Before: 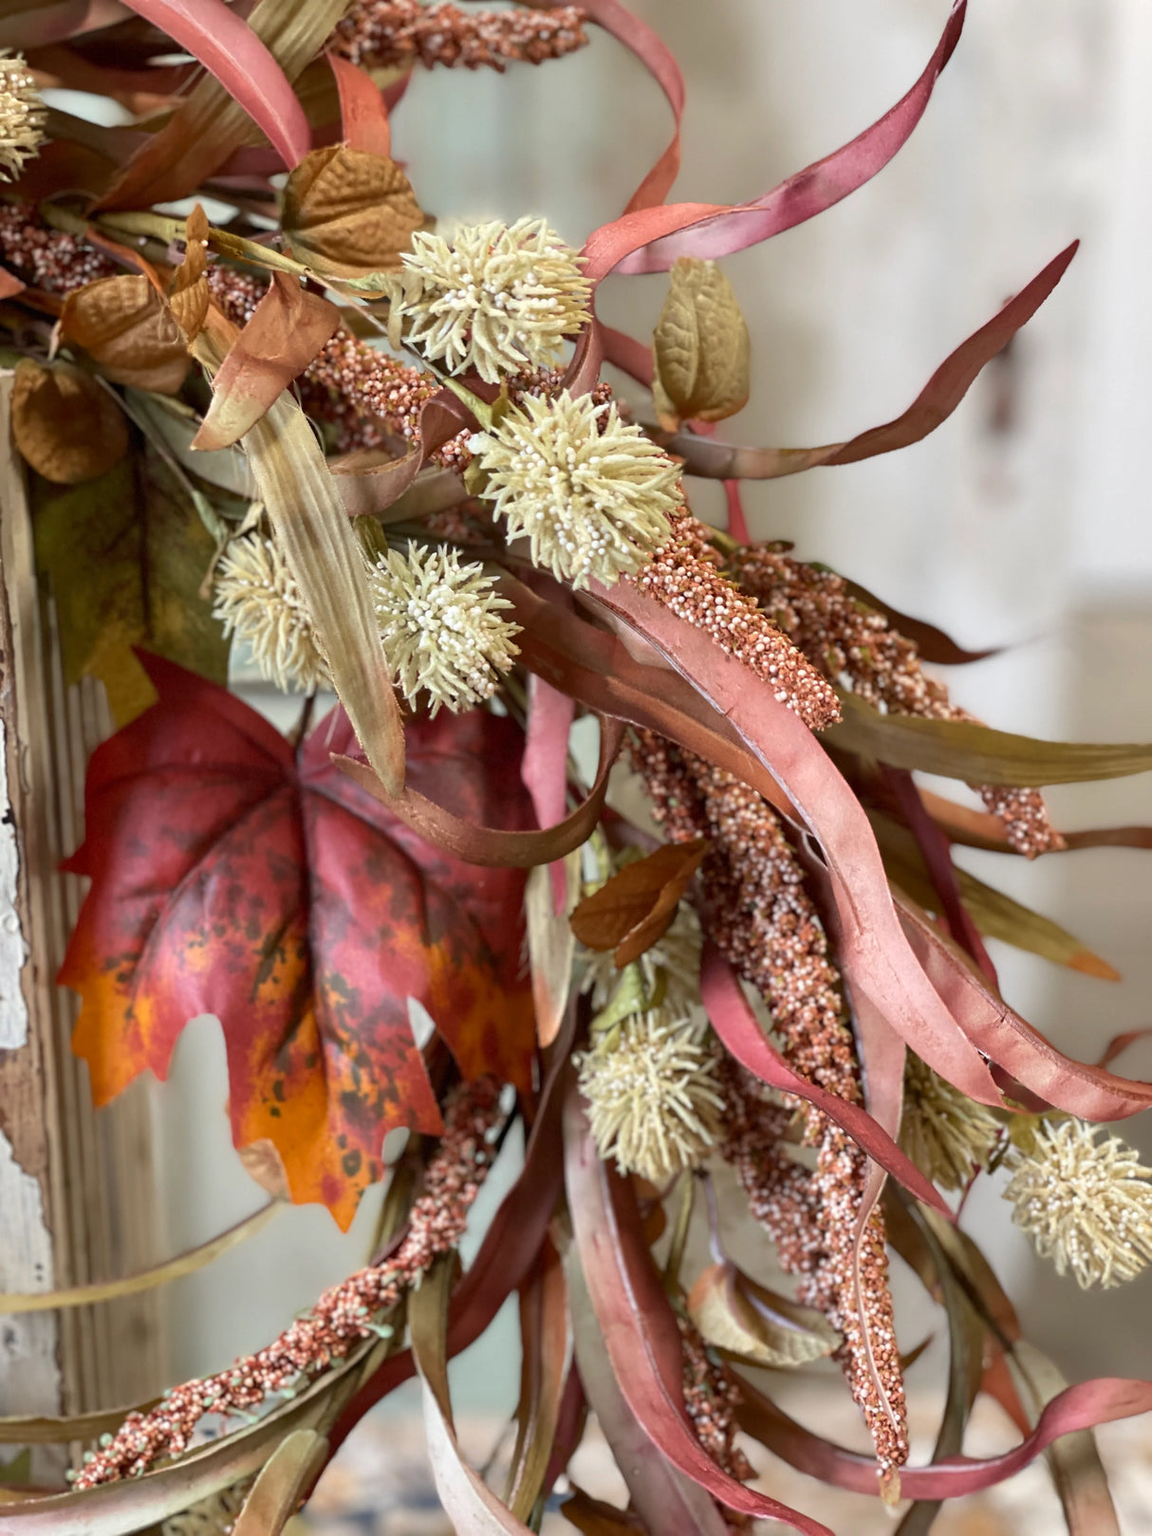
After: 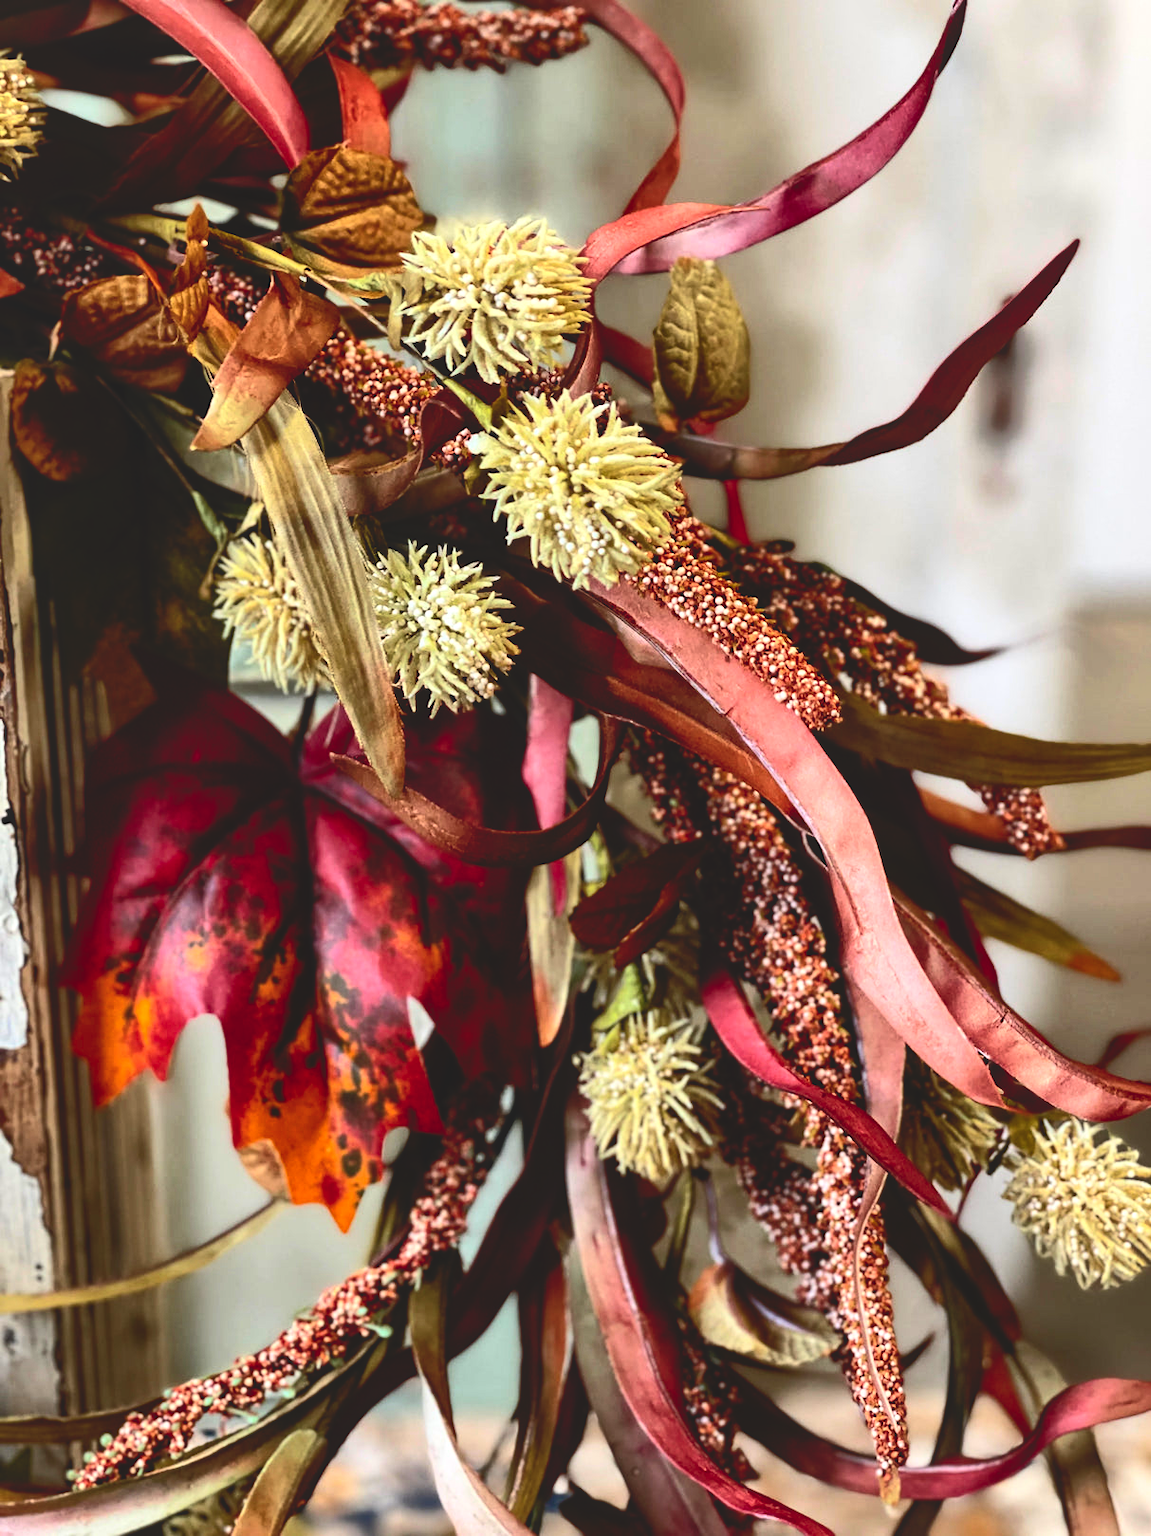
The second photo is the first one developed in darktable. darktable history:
contrast brightness saturation: contrast 0.4, brightness 0.1, saturation 0.21
local contrast: highlights 100%, shadows 100%, detail 120%, midtone range 0.2
shadows and highlights: on, module defaults
base curve: curves: ch0 [(0, 0.02) (0.083, 0.036) (1, 1)], preserve colors none
